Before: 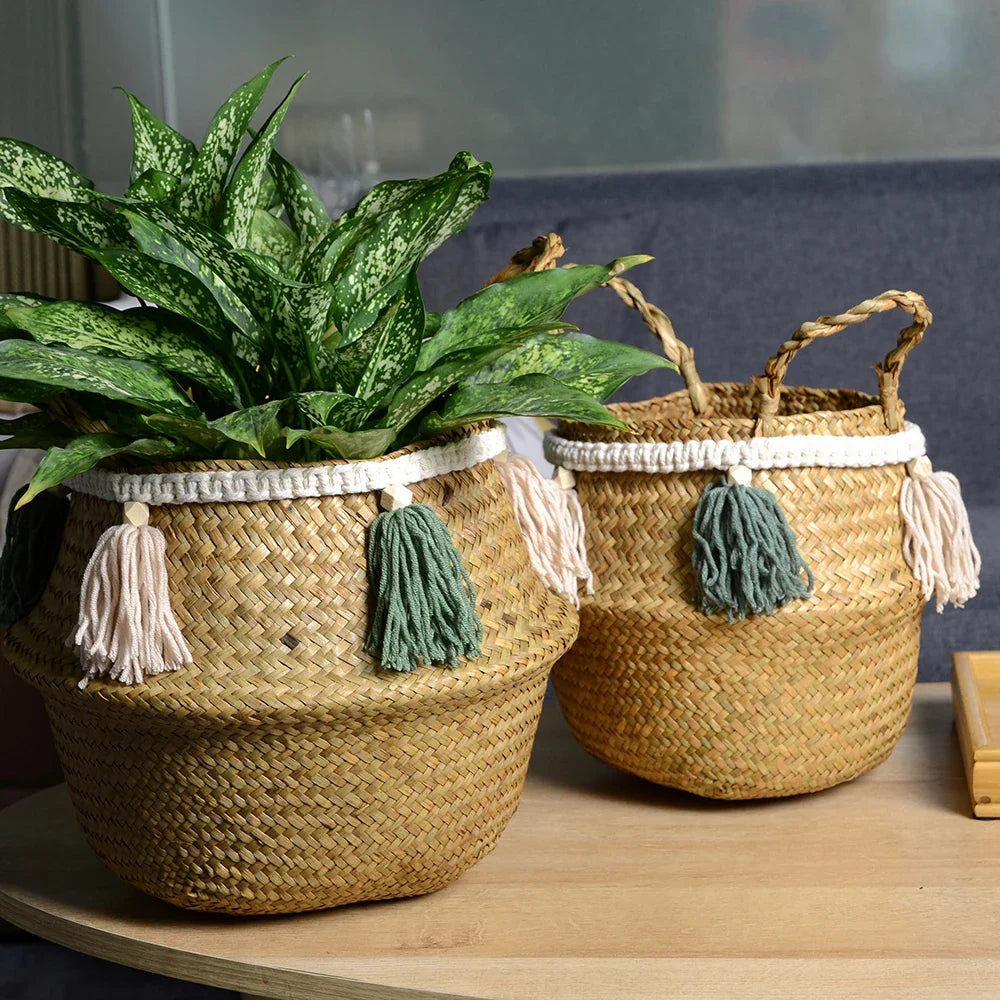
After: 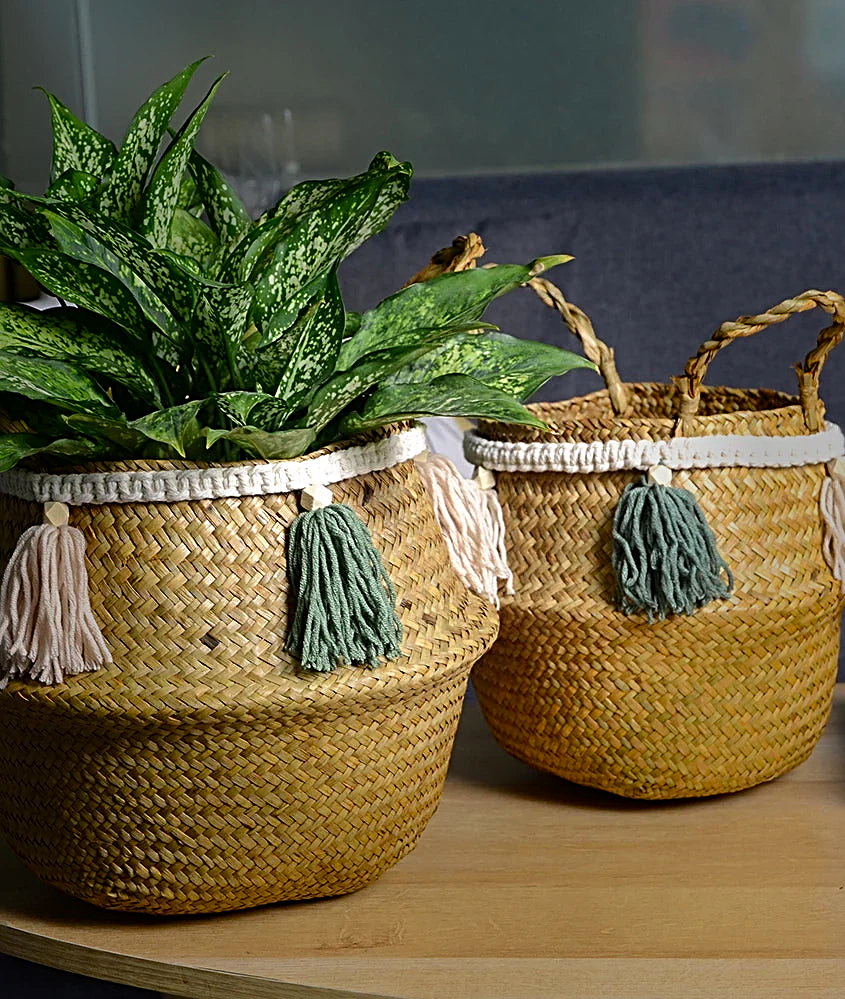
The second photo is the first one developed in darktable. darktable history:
sharpen: radius 2.679, amount 0.661
crop: left 8.082%, right 7.406%
vignetting: fall-off start 32.08%, fall-off radius 35.77%, saturation 0.384
